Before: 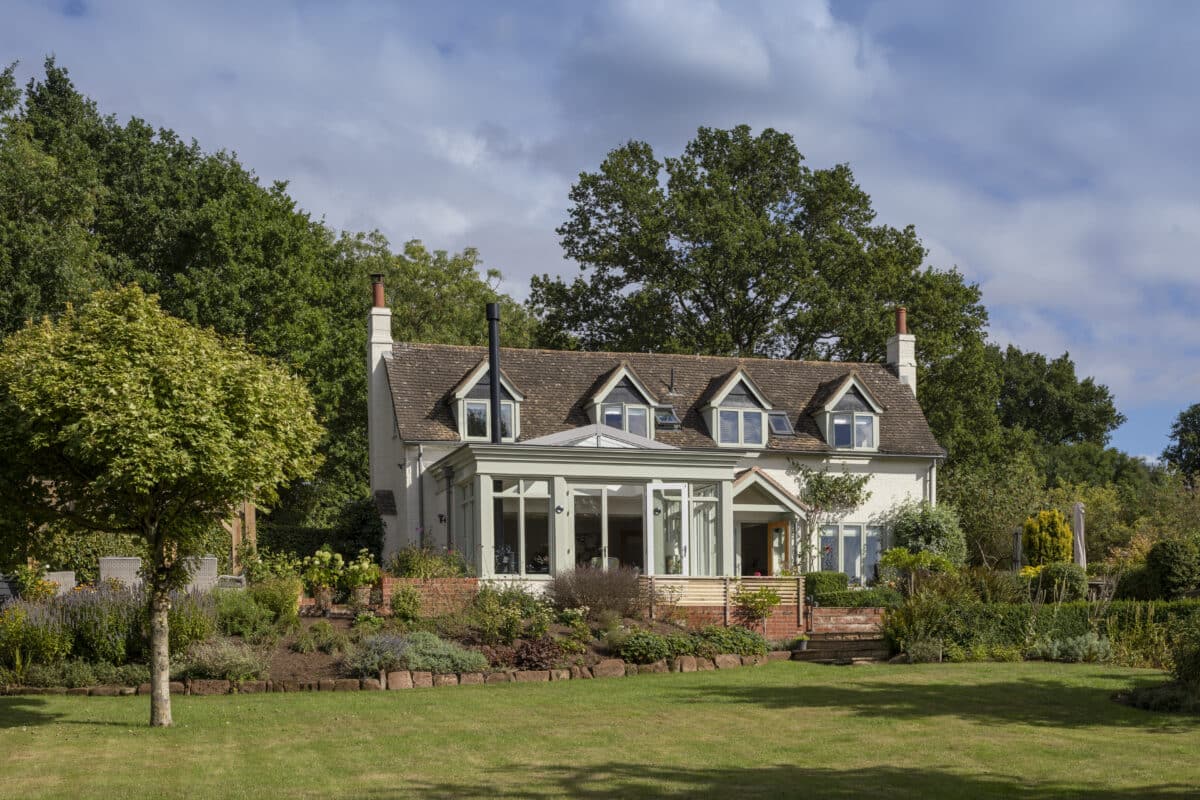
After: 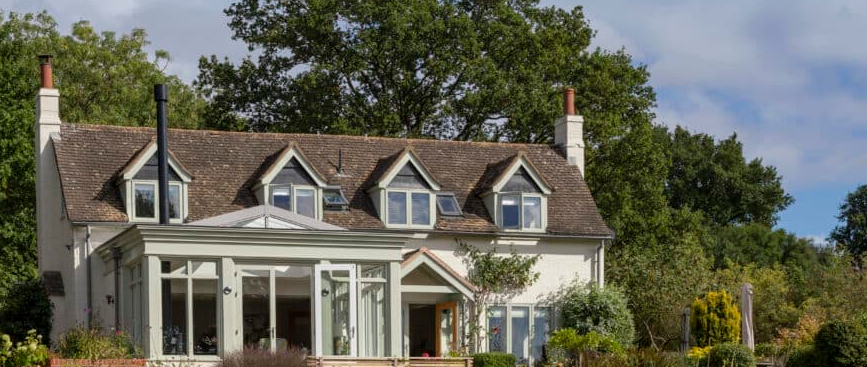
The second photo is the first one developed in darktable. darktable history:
crop and rotate: left 27.746%, top 27.423%, bottom 26.62%
